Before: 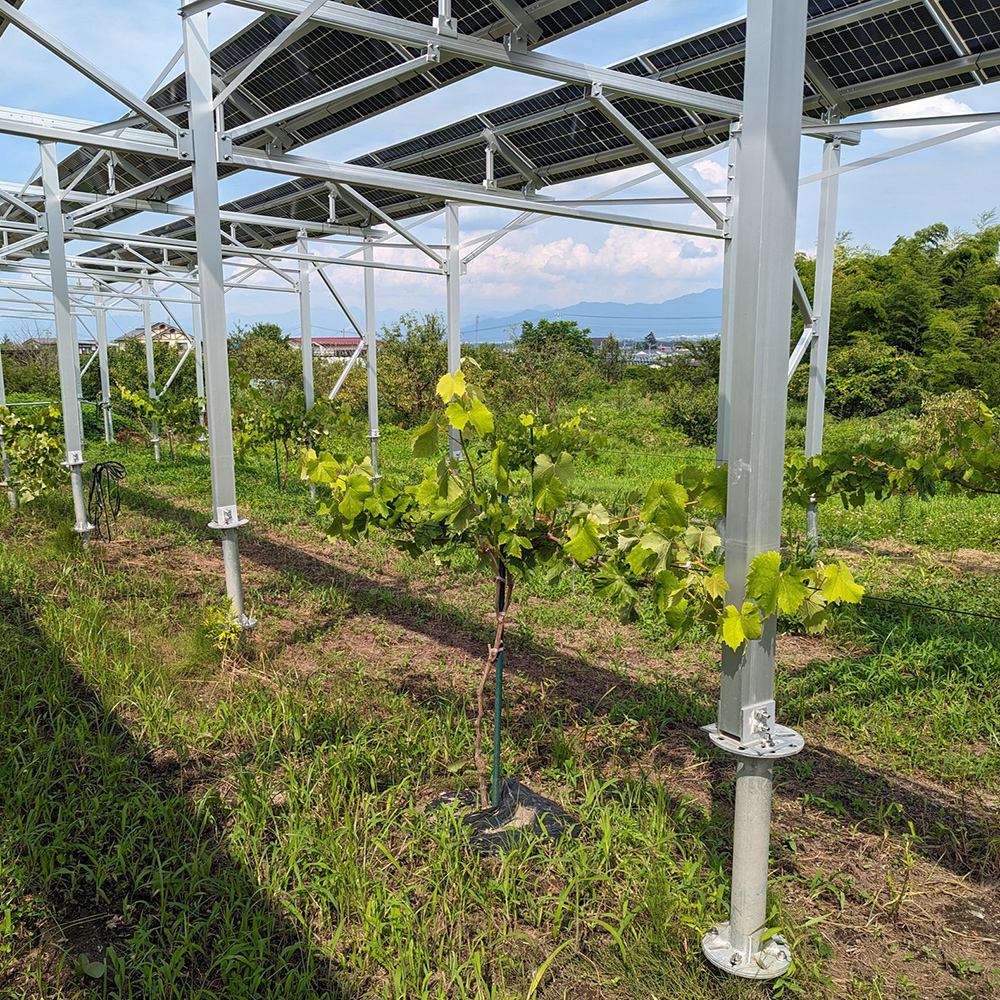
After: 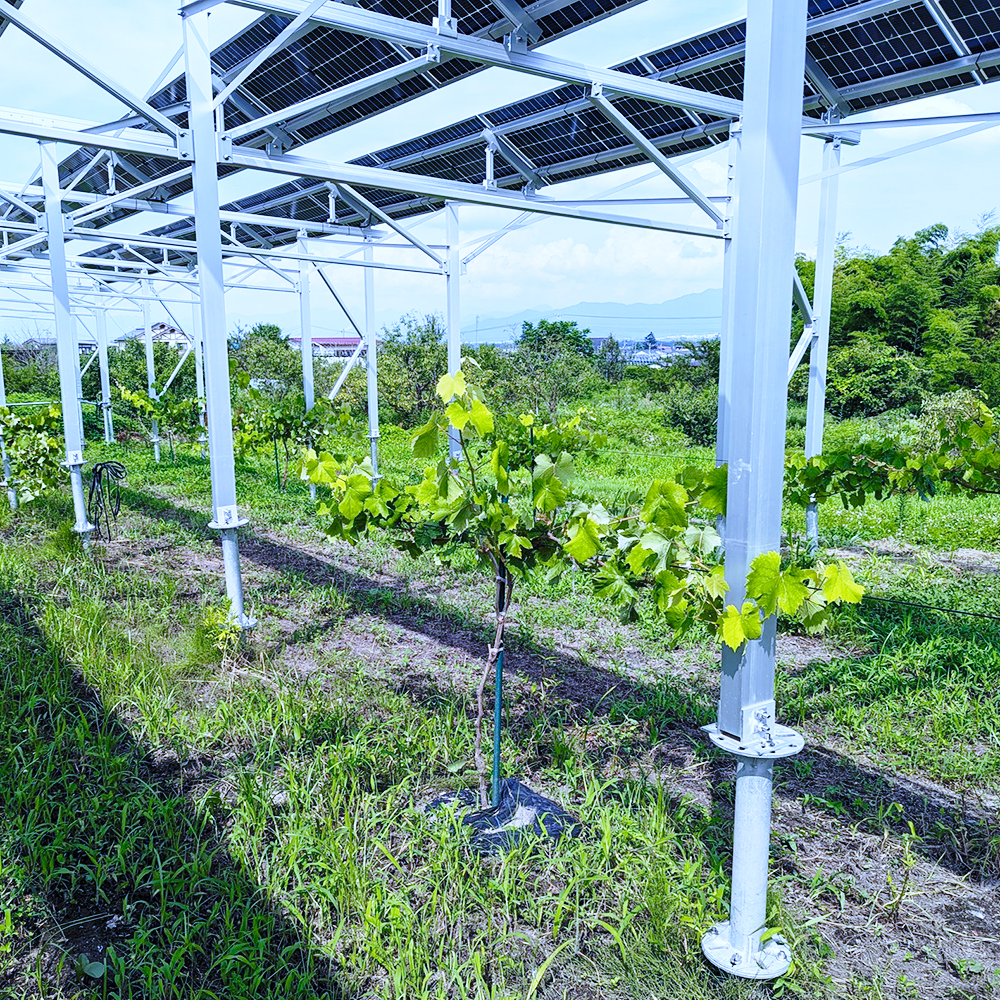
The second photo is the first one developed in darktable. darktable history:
base curve: curves: ch0 [(0, 0) (0.028, 0.03) (0.121, 0.232) (0.46, 0.748) (0.859, 0.968) (1, 1)], preserve colors none
white balance: red 0.766, blue 1.537
